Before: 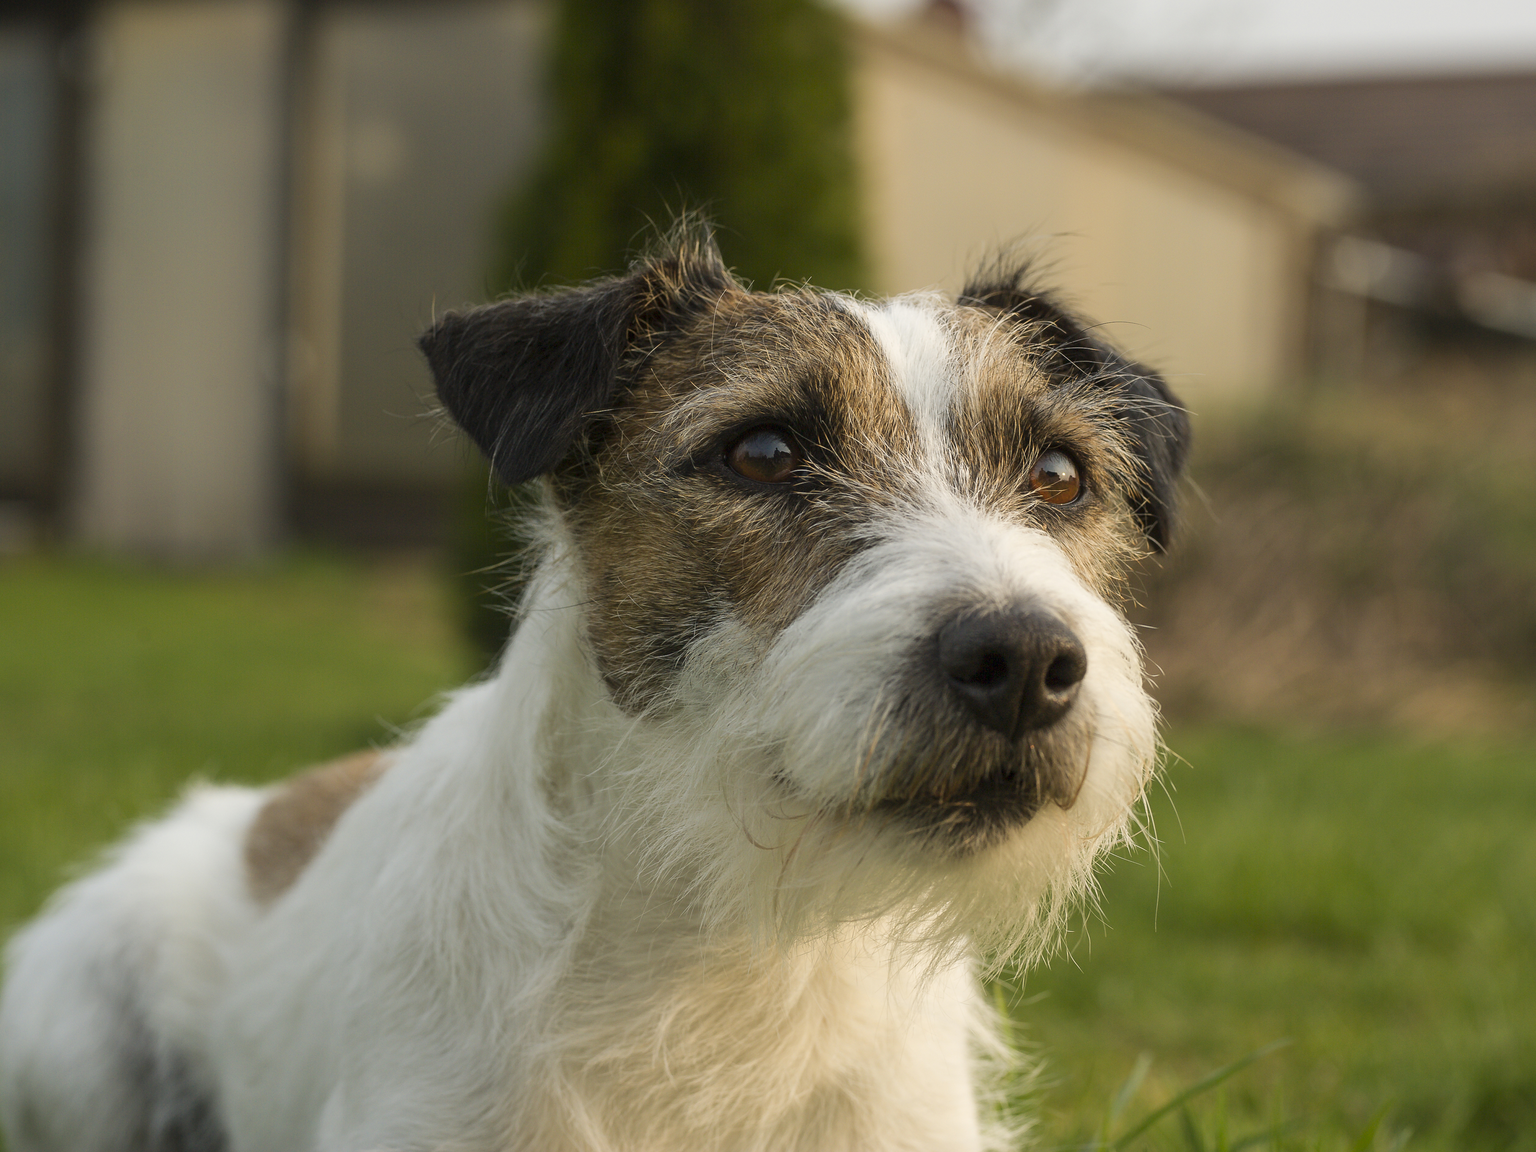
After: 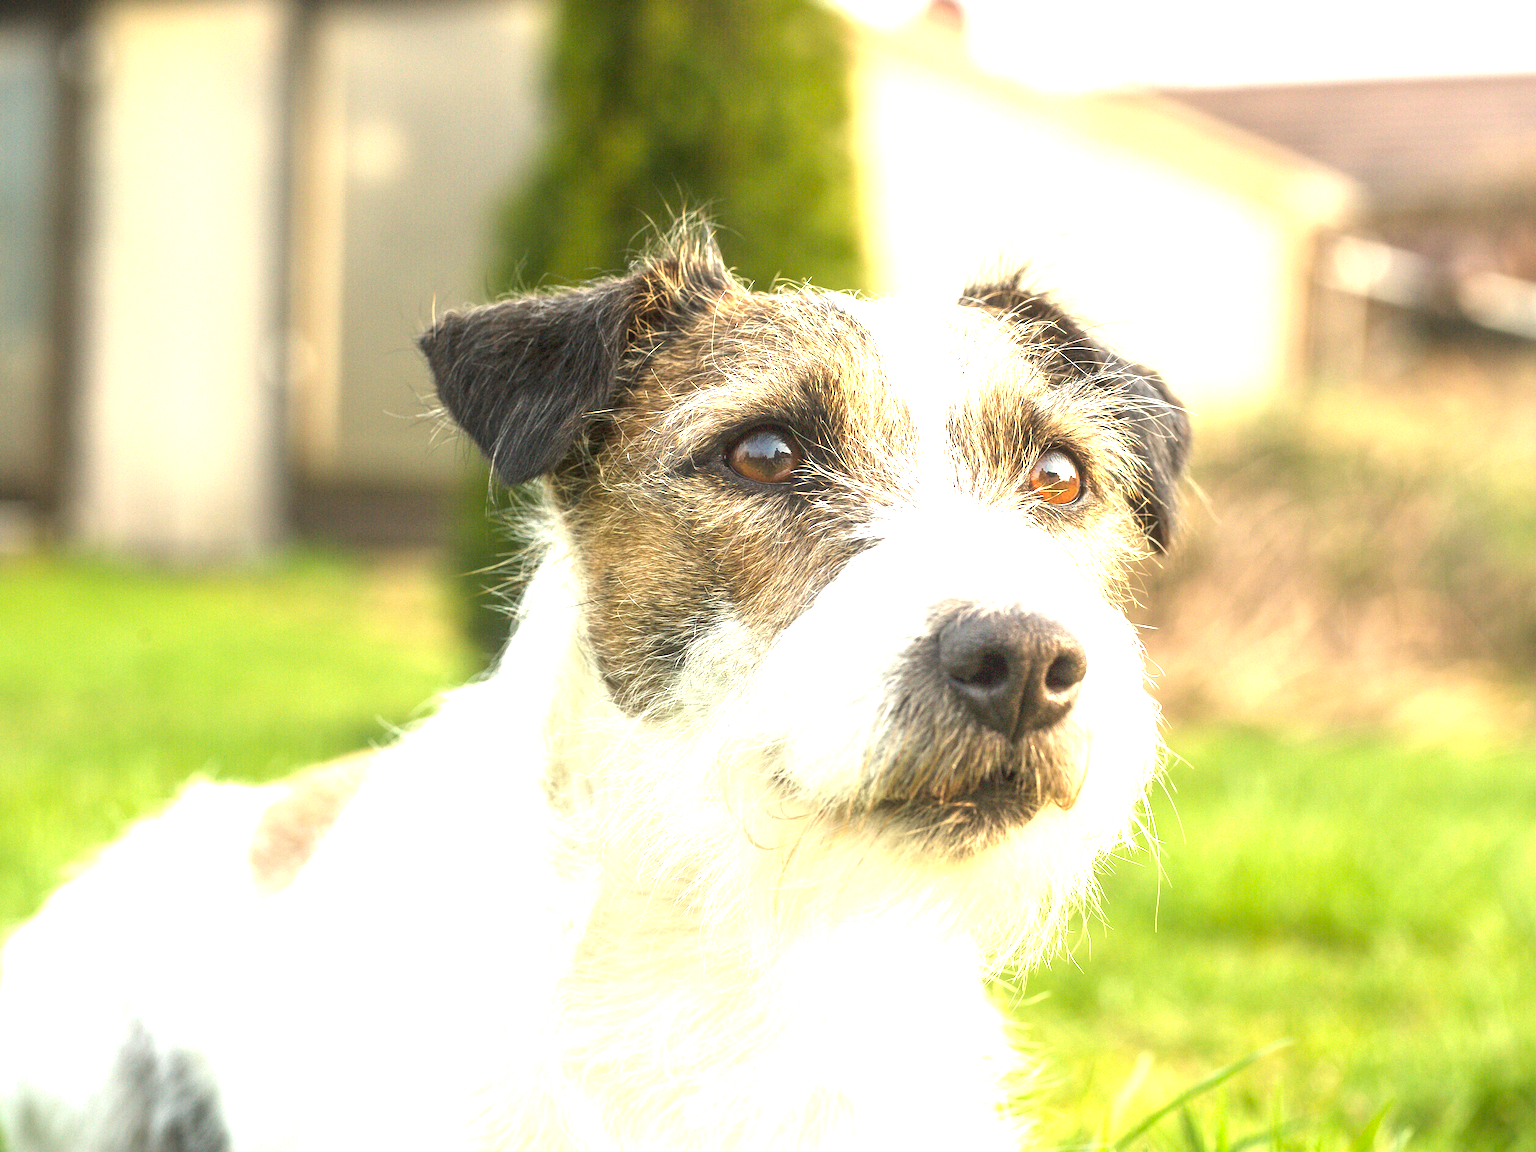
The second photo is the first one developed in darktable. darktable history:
exposure: black level correction 0, exposure 0.7 EV, compensate exposure bias true, compensate highlight preservation false
local contrast: on, module defaults
contrast equalizer: octaves 7, y [[0.6 ×6], [0.55 ×6], [0 ×6], [0 ×6], [0 ×6]], mix -0.3
